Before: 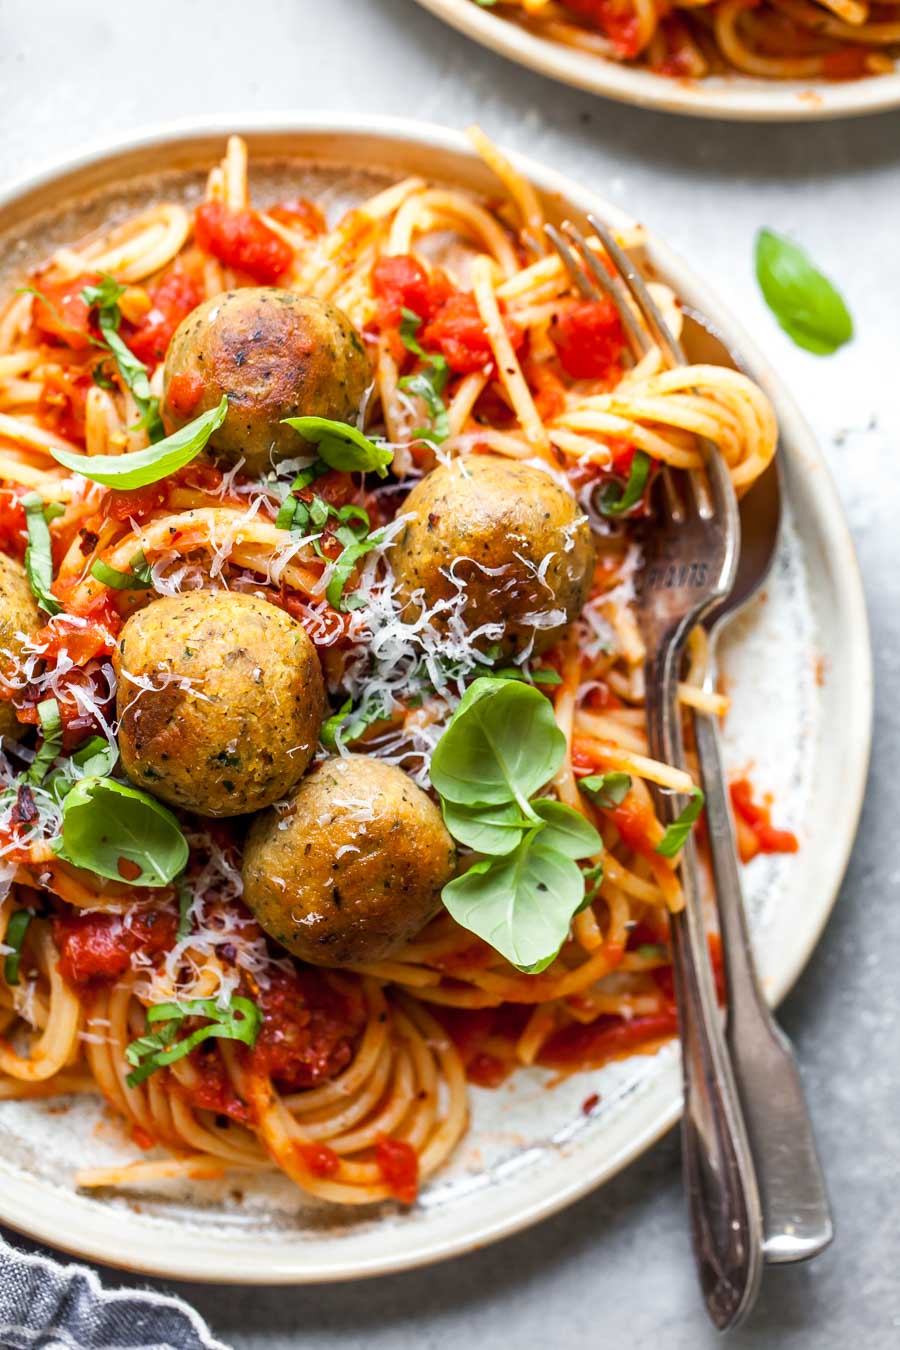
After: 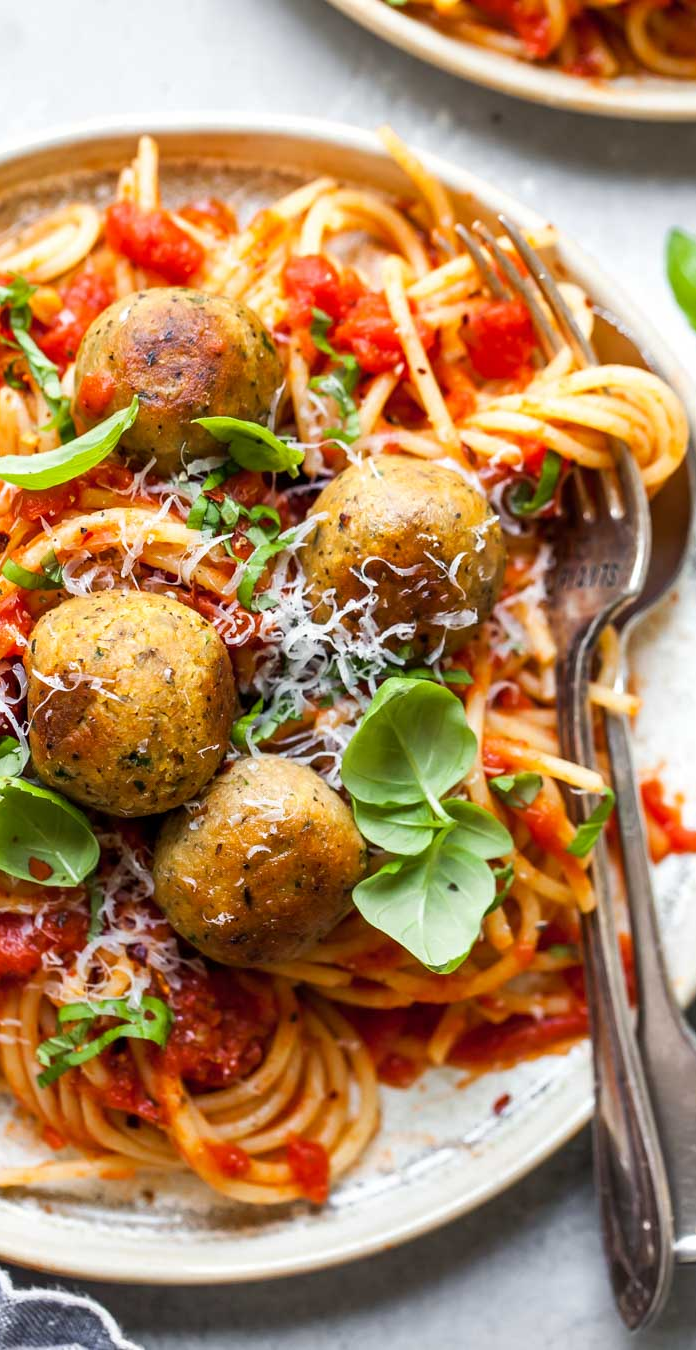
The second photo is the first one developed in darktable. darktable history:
crop: left 9.89%, right 12.732%
